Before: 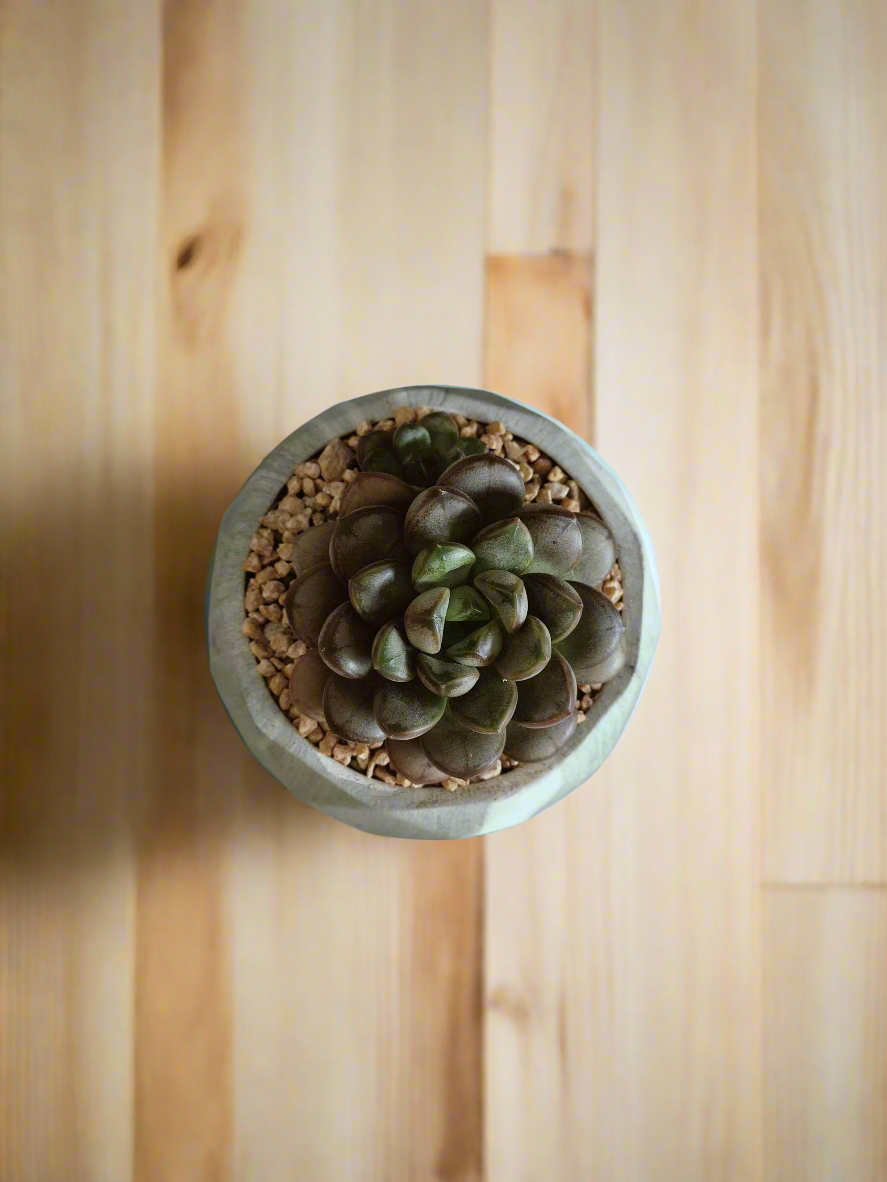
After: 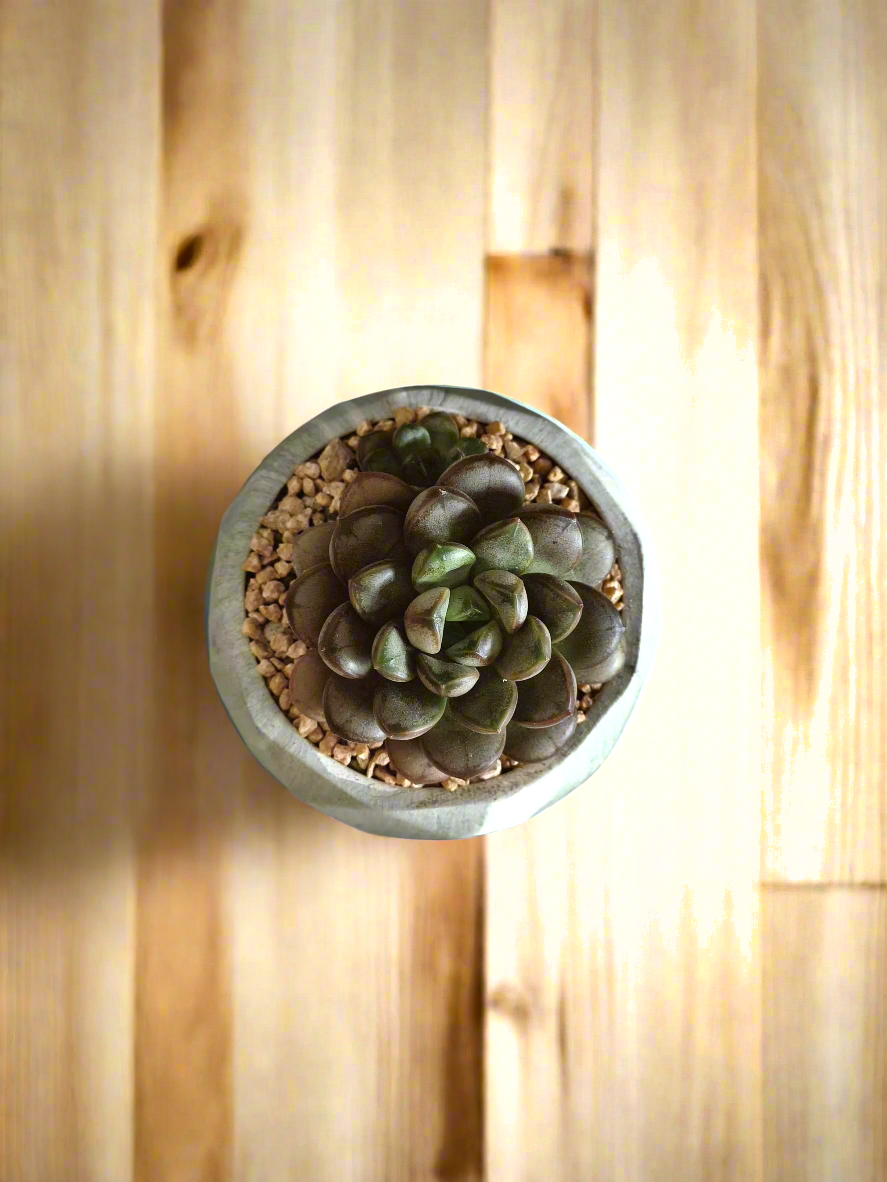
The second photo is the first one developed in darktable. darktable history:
shadows and highlights: shadows 60, highlights -60.23, soften with gaussian
white balance: red 1.009, blue 0.985
exposure: exposure 0.636 EV, compensate highlight preservation false
